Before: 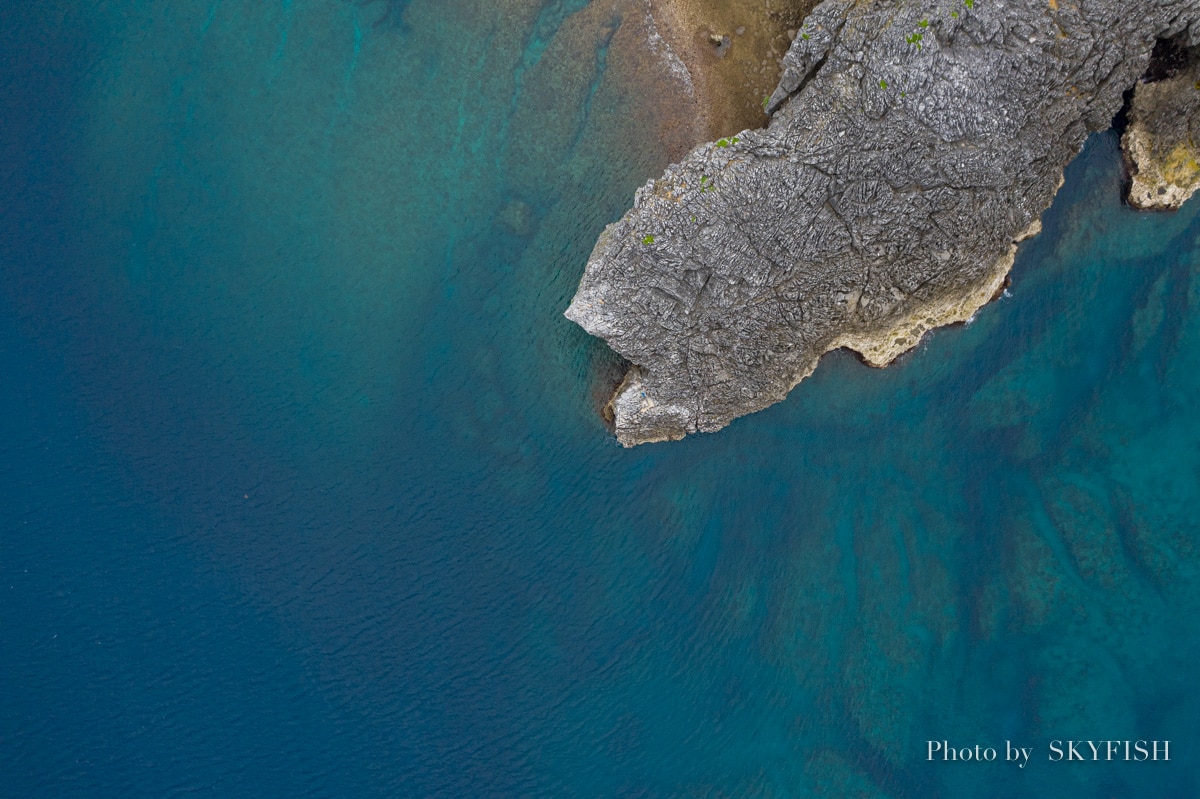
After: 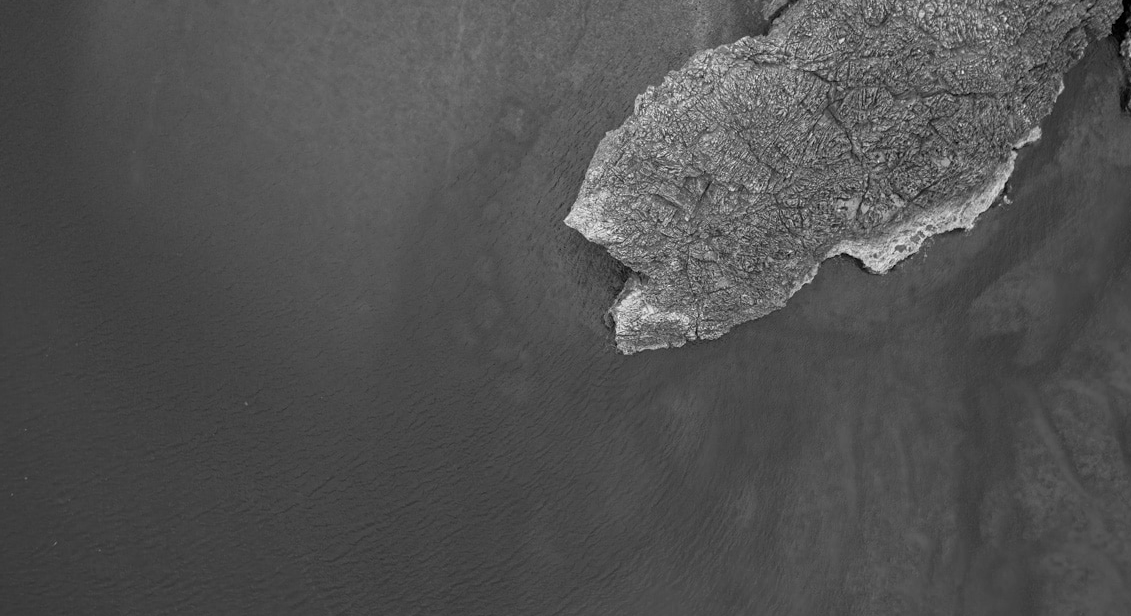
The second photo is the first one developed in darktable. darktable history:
color contrast: green-magenta contrast 0, blue-yellow contrast 0
tone equalizer: on, module defaults
crop and rotate: angle 0.03°, top 11.643%, right 5.651%, bottom 11.189%
